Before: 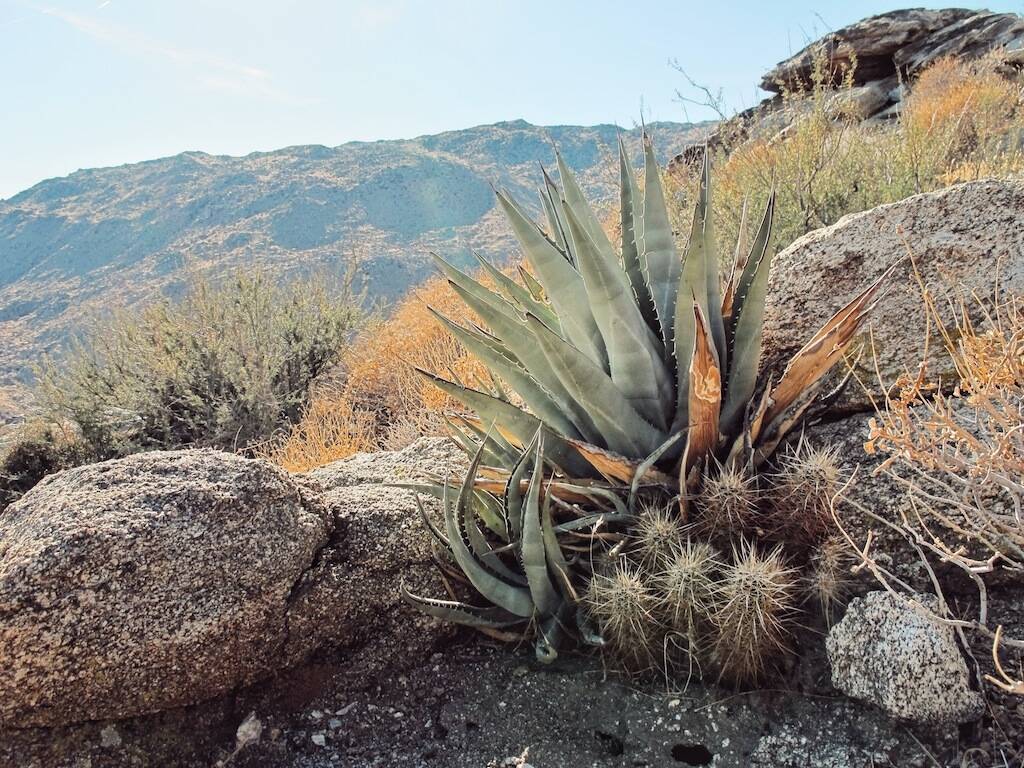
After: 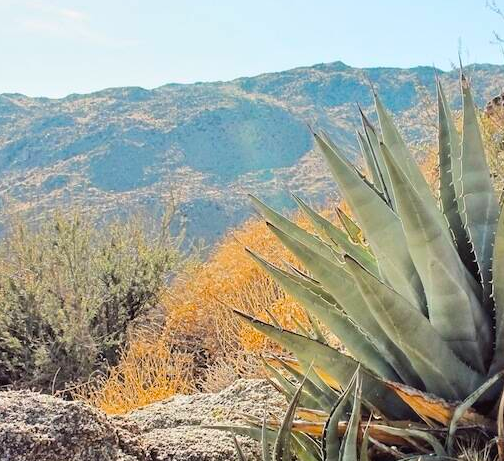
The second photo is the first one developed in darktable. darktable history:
color balance rgb: linear chroma grading › global chroma 33.4%
crop: left 17.835%, top 7.675%, right 32.881%, bottom 32.213%
